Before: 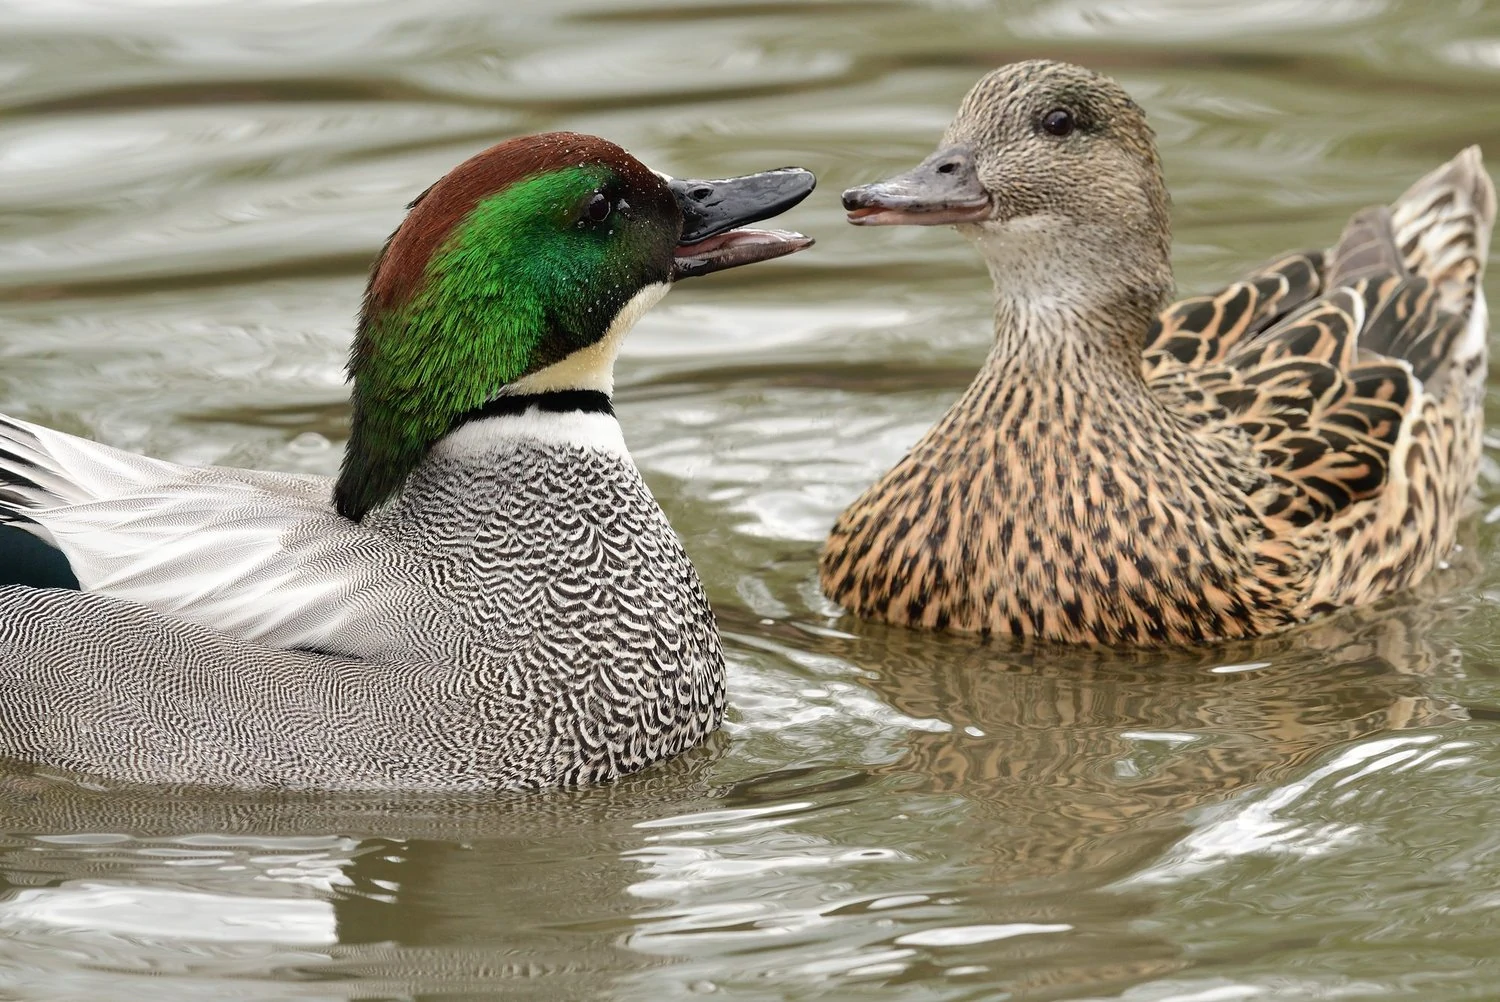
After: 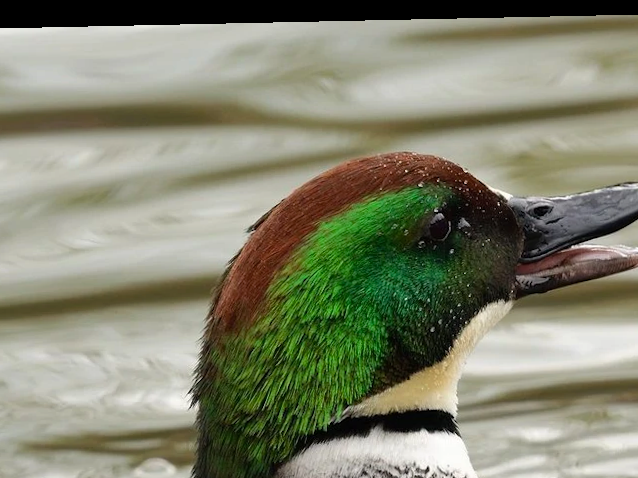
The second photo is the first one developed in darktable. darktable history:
color balance rgb: perceptual saturation grading › global saturation 10%, global vibrance 10%
crop and rotate: left 10.817%, top 0.062%, right 47.194%, bottom 53.626%
rotate and perspective: rotation -1.24°, automatic cropping off
